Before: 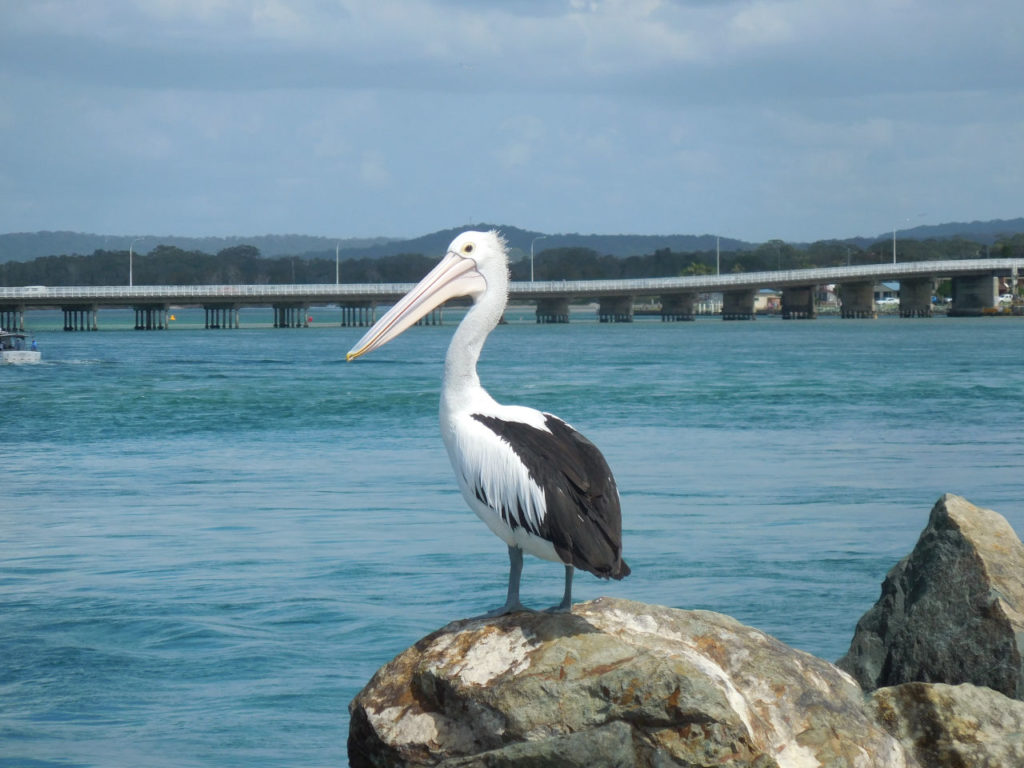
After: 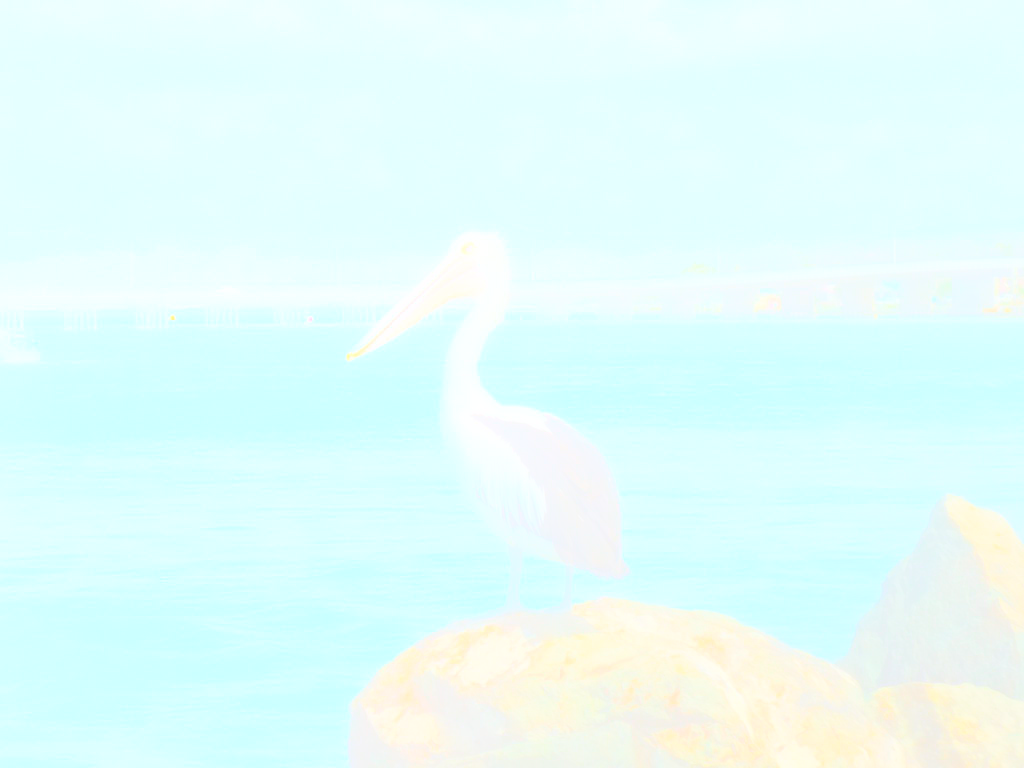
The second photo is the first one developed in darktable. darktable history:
exposure: exposure -0.21 EV, compensate highlight preservation false
bloom: size 85%, threshold 5%, strength 85%
contrast equalizer: y [[0.5 ×6], [0.5 ×6], [0.5 ×6], [0 ×6], [0, 0, 0, 0.581, 0.011, 0]]
